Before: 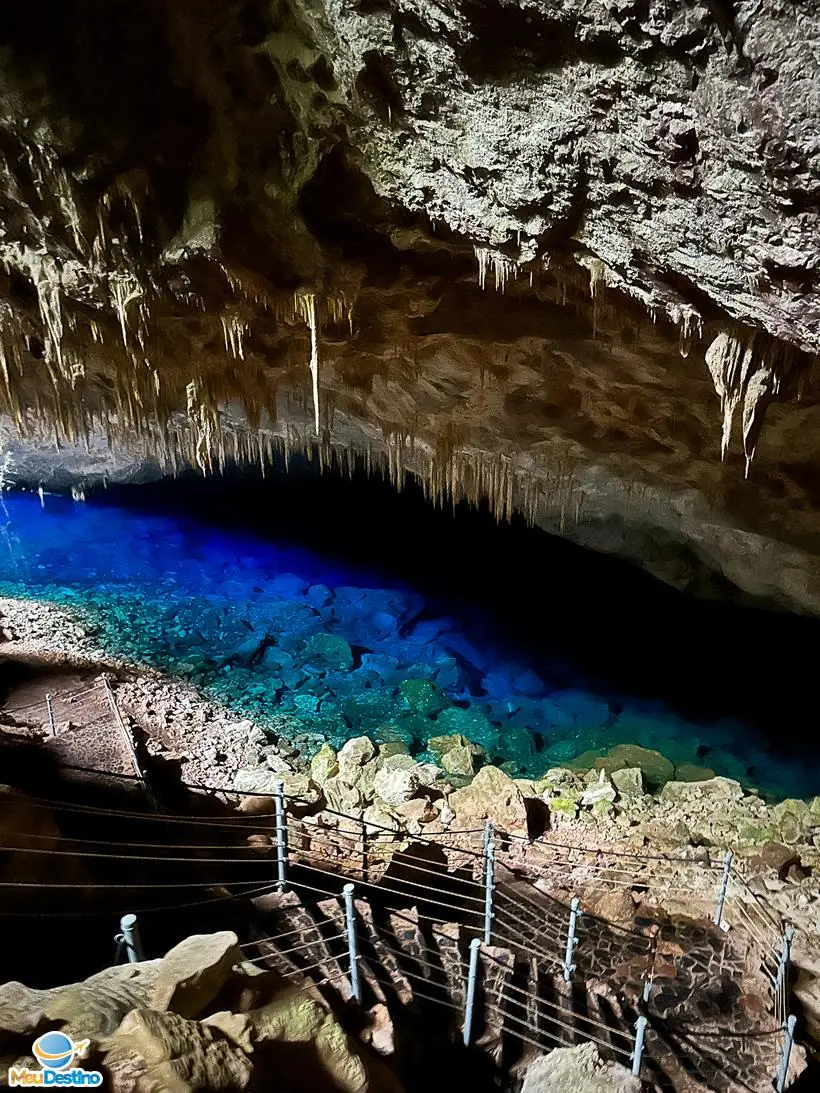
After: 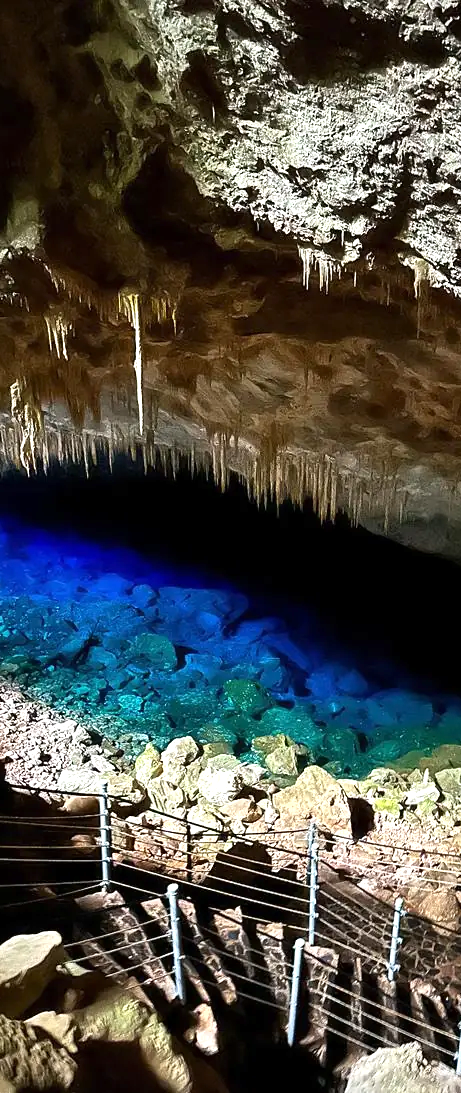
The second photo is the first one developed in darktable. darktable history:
crop: left 21.496%, right 22.254%
exposure: exposure 0.6 EV, compensate highlight preservation false
